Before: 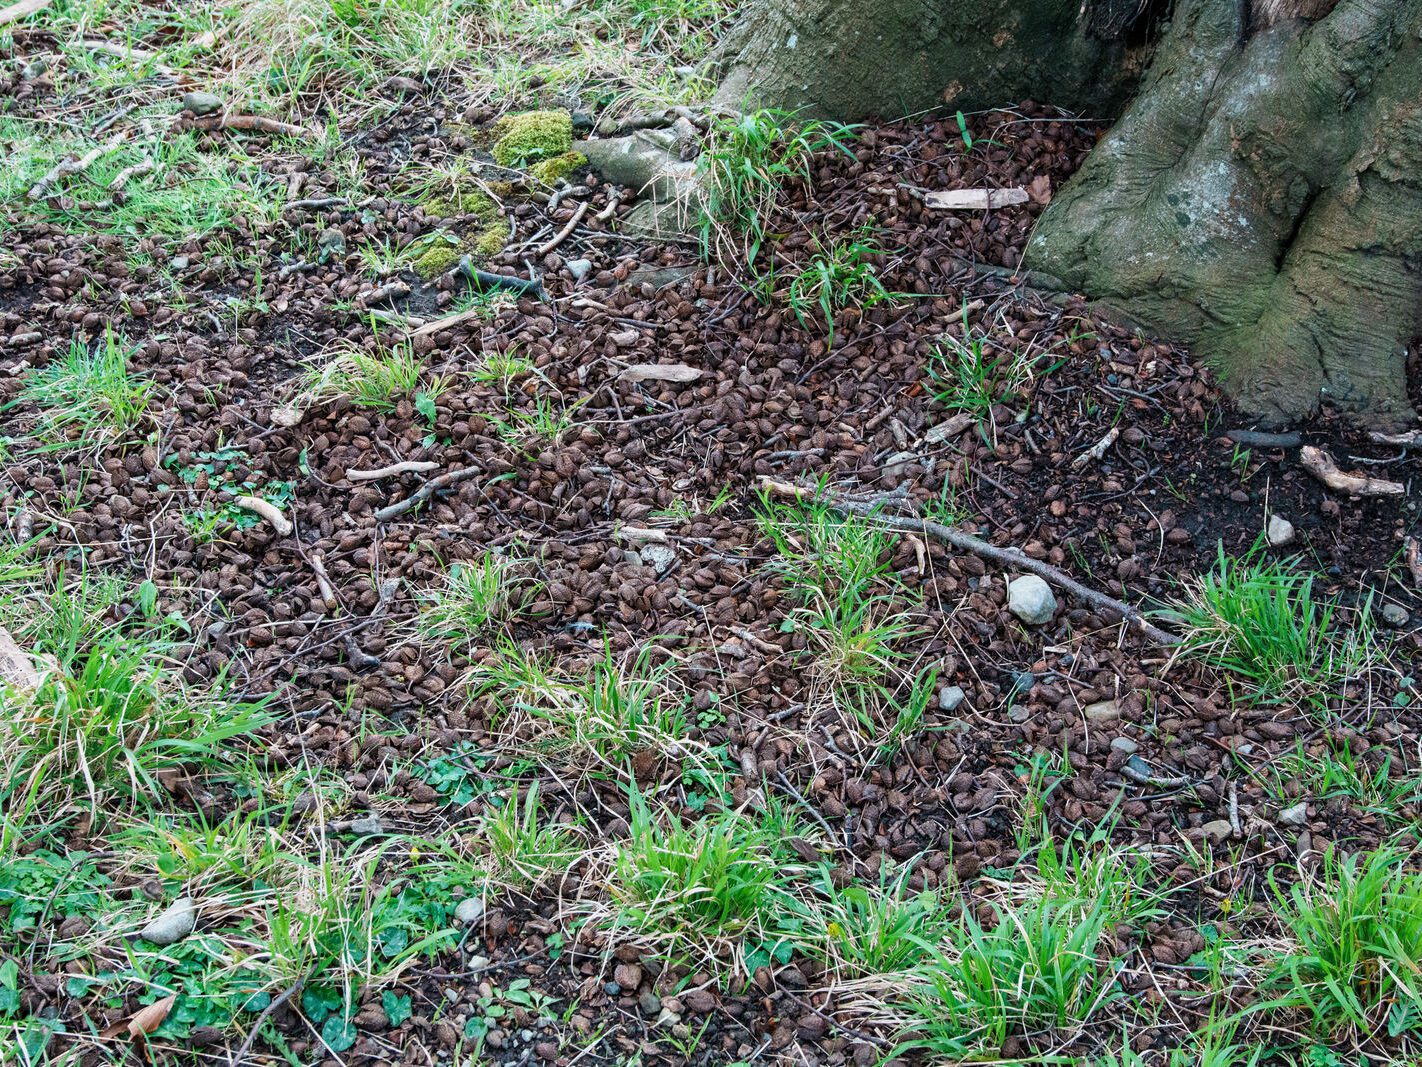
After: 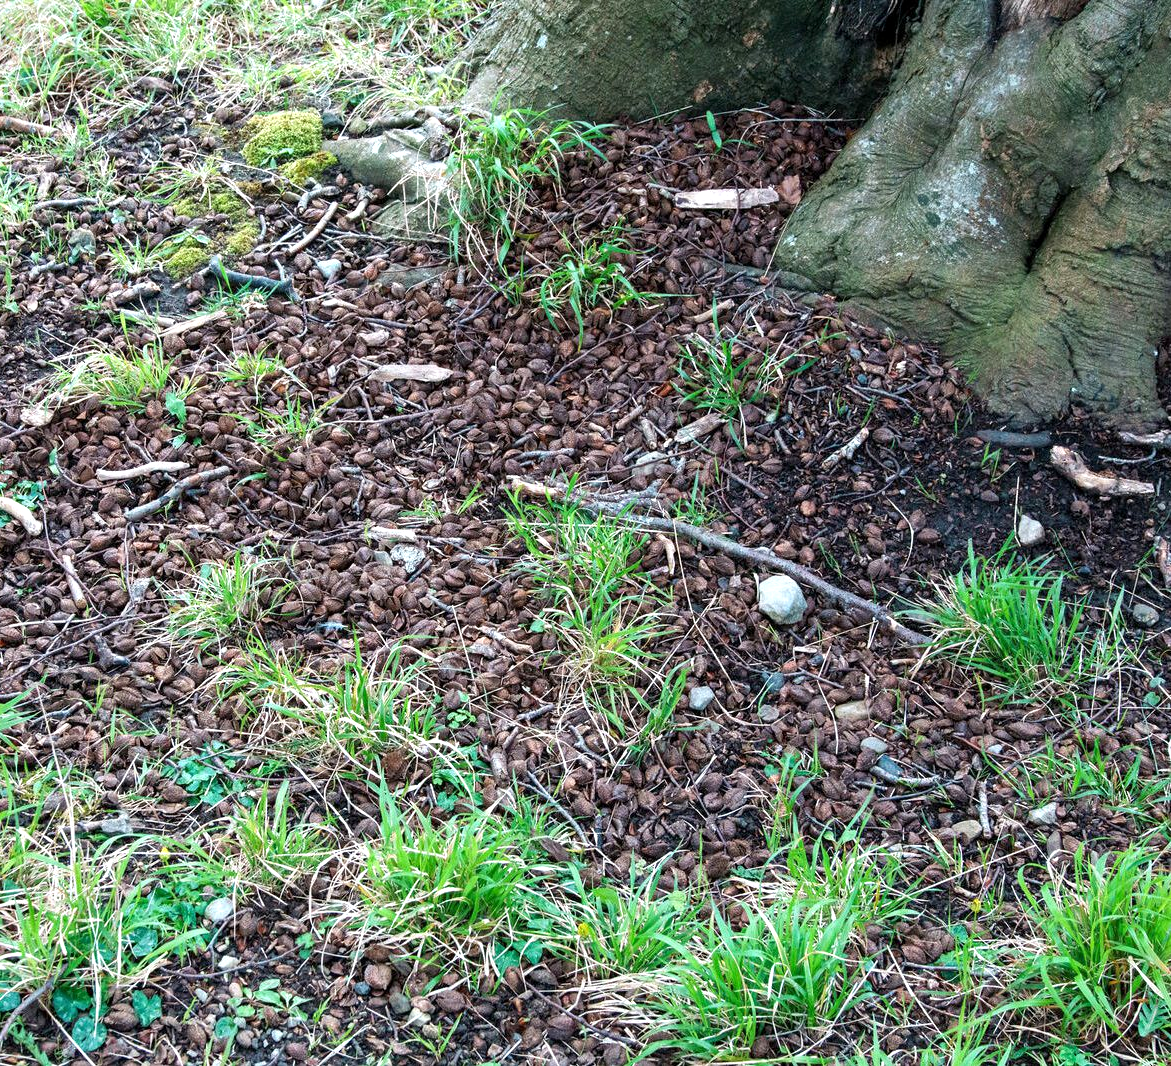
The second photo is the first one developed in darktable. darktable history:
exposure: black level correction 0.001, exposure 0.499 EV, compensate highlight preservation false
crop: left 17.605%, bottom 0.047%
